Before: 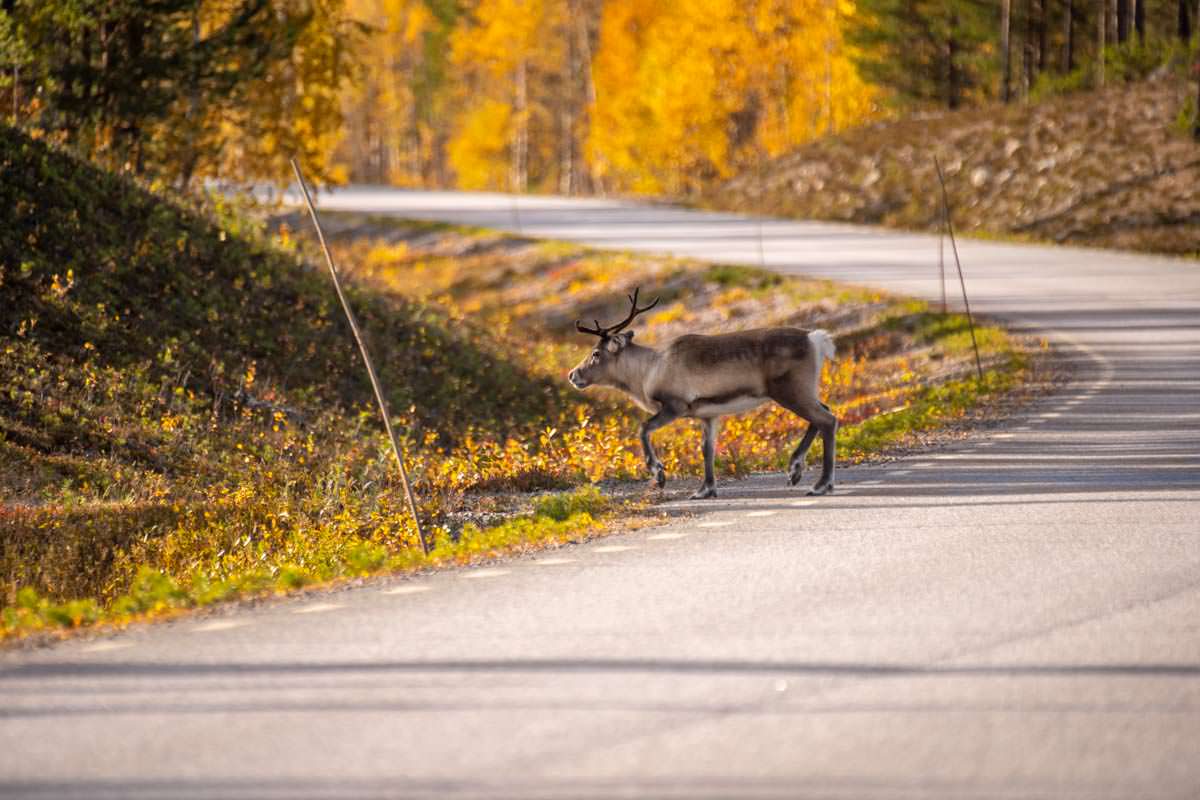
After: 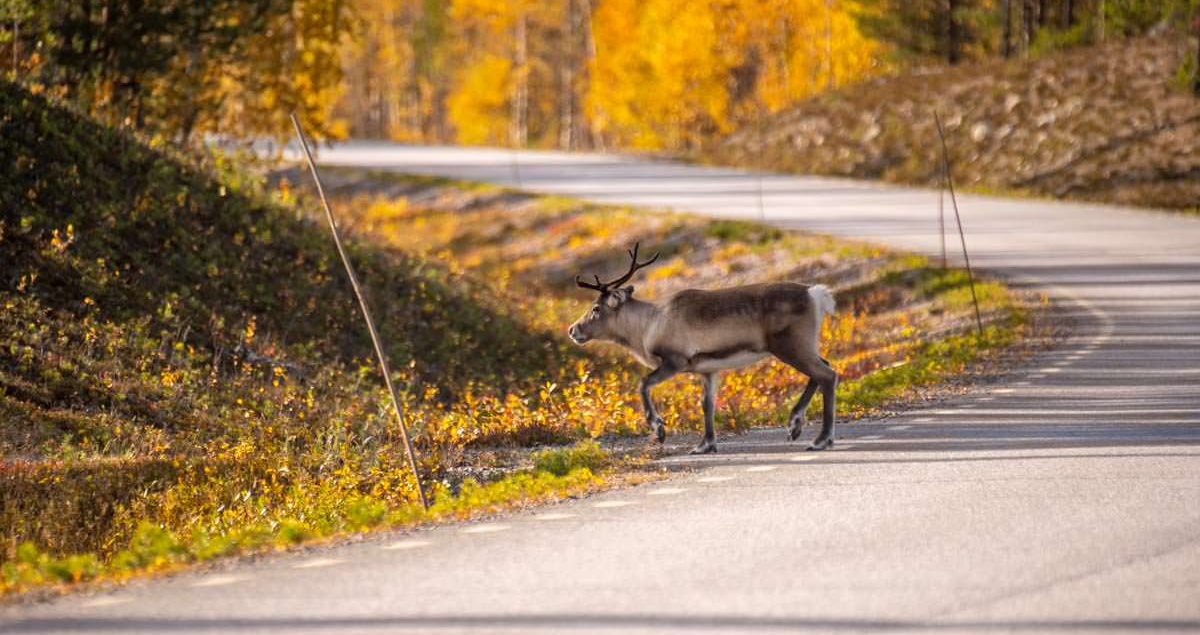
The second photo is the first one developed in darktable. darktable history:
crop and rotate: top 5.651%, bottom 14.909%
exposure: compensate highlight preservation false
